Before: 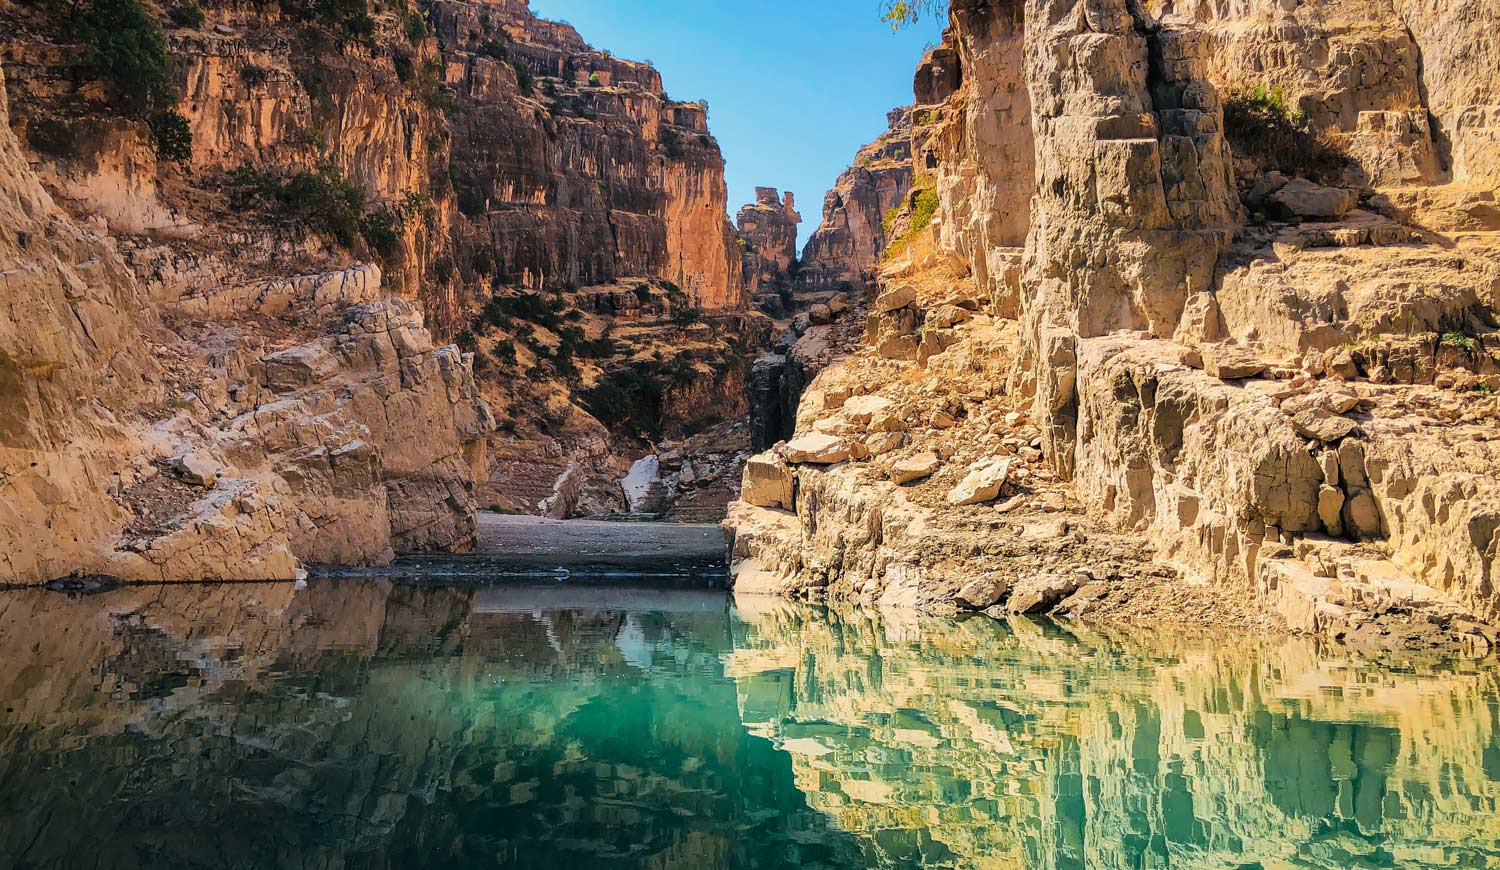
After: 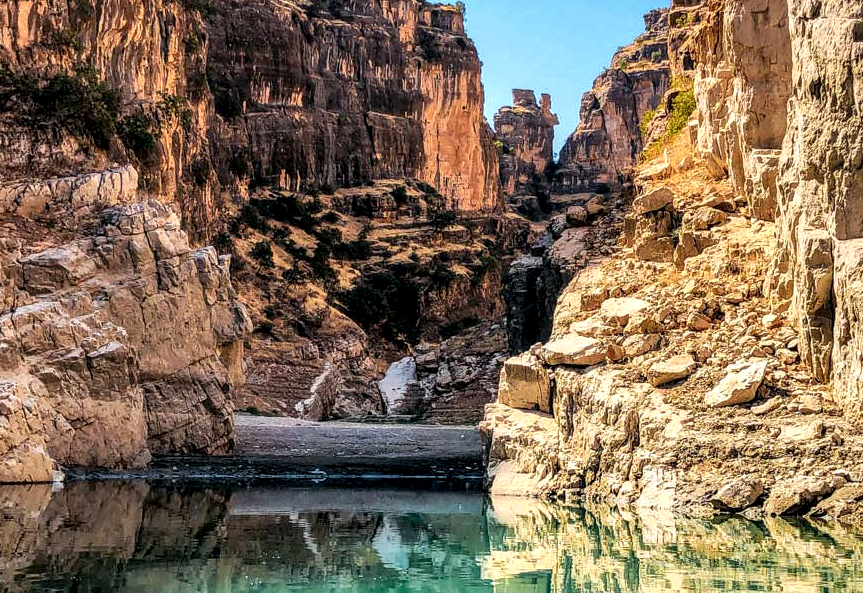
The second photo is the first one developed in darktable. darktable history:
local contrast: highlights 77%, shadows 56%, detail 175%, midtone range 0.435
crop: left 16.256%, top 11.31%, right 26.196%, bottom 20.485%
